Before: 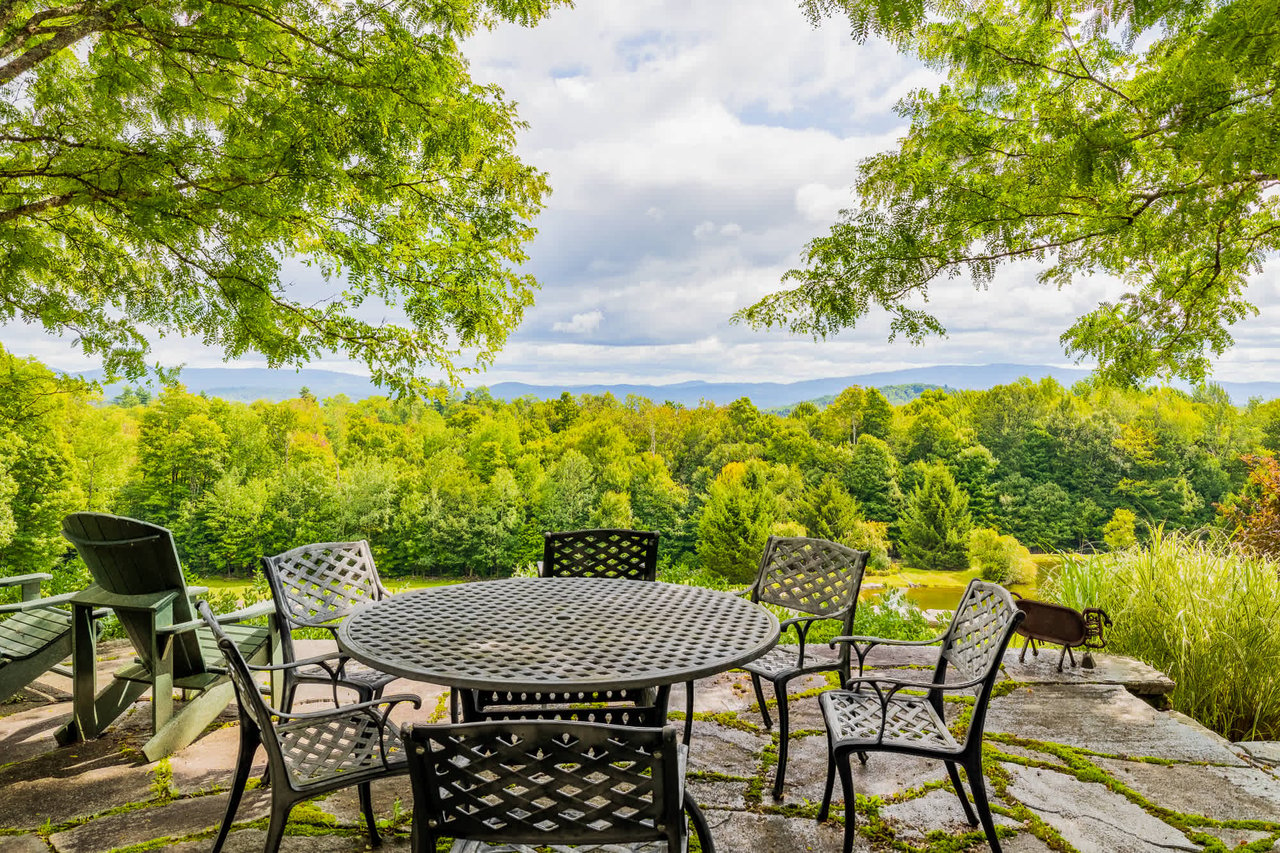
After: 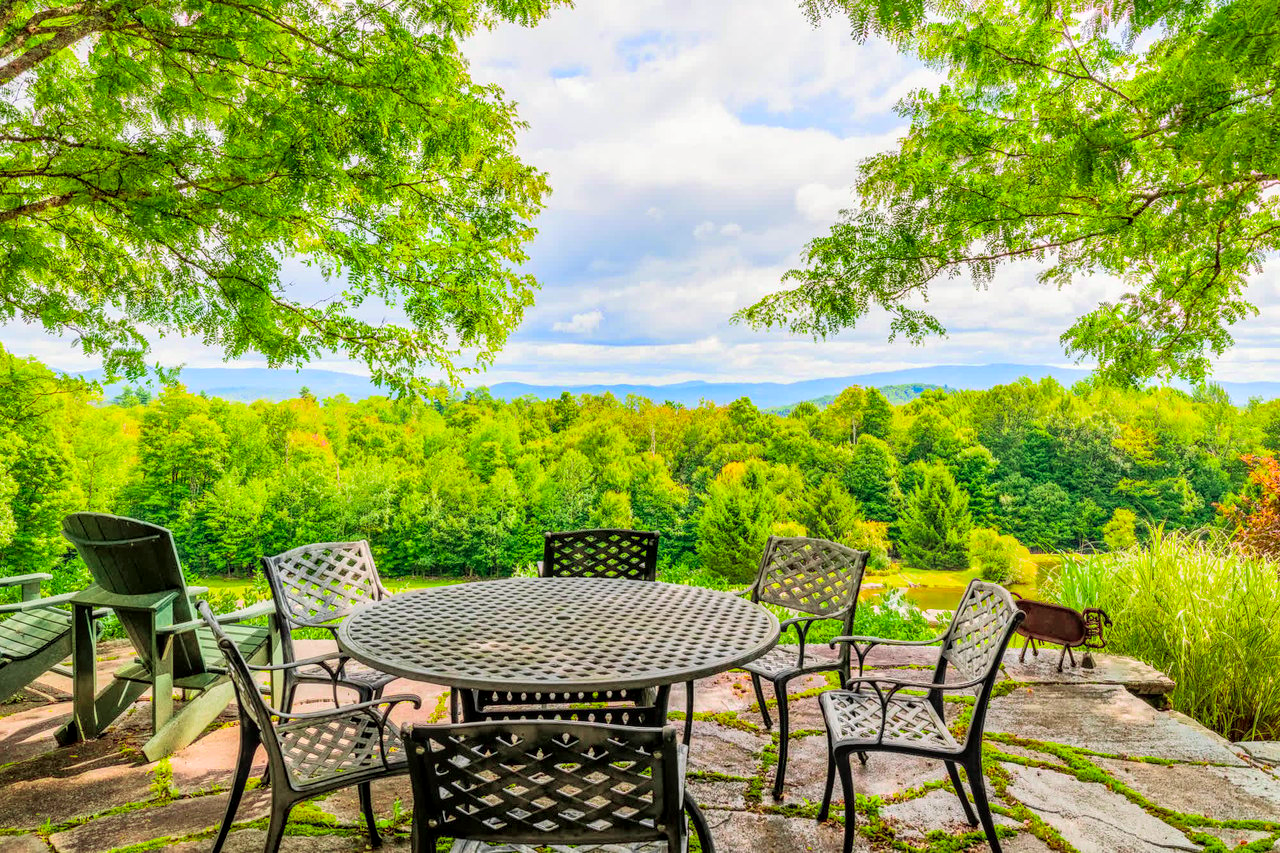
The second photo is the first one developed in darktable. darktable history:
local contrast: on, module defaults
contrast brightness saturation: contrast 0.068, brightness 0.179, saturation 0.403
tone curve: curves: ch0 [(0, 0) (0.059, 0.027) (0.162, 0.125) (0.304, 0.279) (0.547, 0.532) (0.828, 0.815) (1, 0.983)]; ch1 [(0, 0) (0.23, 0.166) (0.34, 0.298) (0.371, 0.334) (0.435, 0.413) (0.477, 0.469) (0.499, 0.498) (0.529, 0.544) (0.559, 0.587) (0.743, 0.798) (1, 1)]; ch2 [(0, 0) (0.431, 0.414) (0.498, 0.503) (0.524, 0.531) (0.568, 0.567) (0.6, 0.597) (0.643, 0.631) (0.74, 0.721) (1, 1)], color space Lab, independent channels, preserve colors none
